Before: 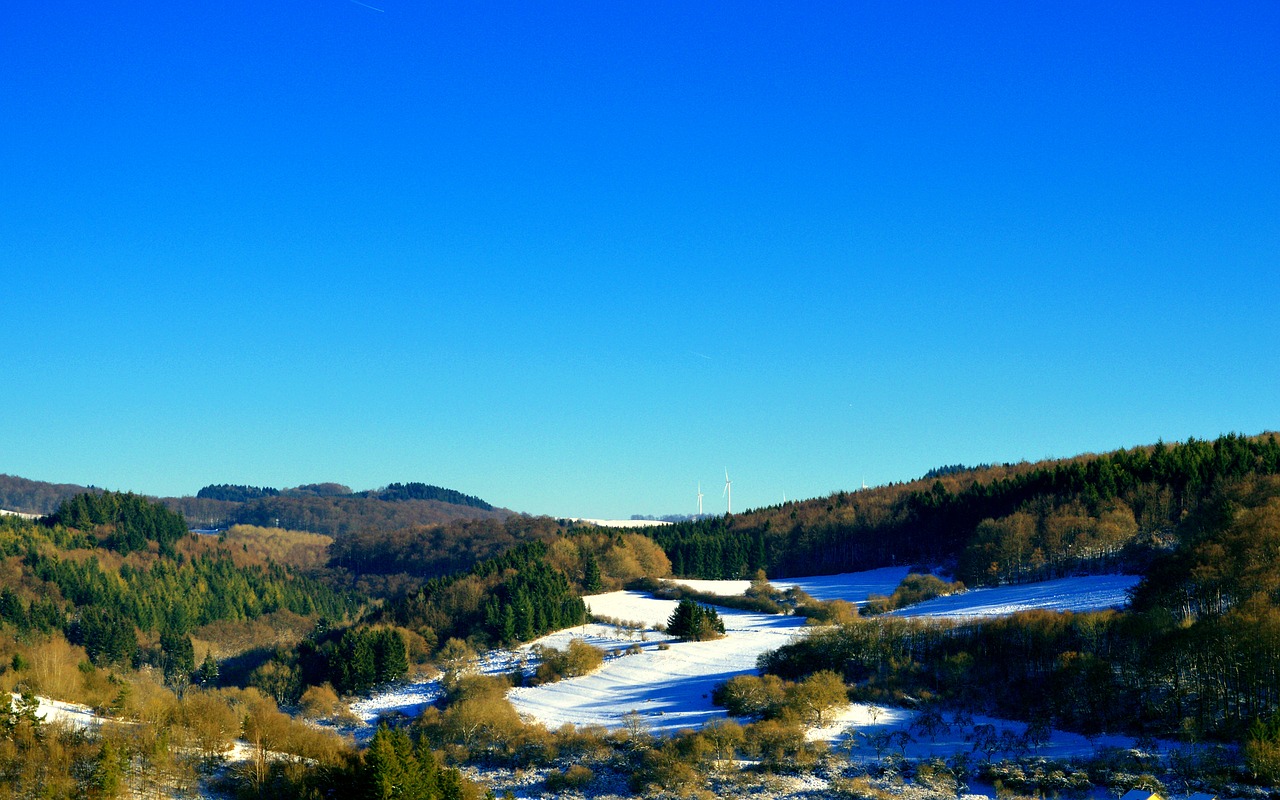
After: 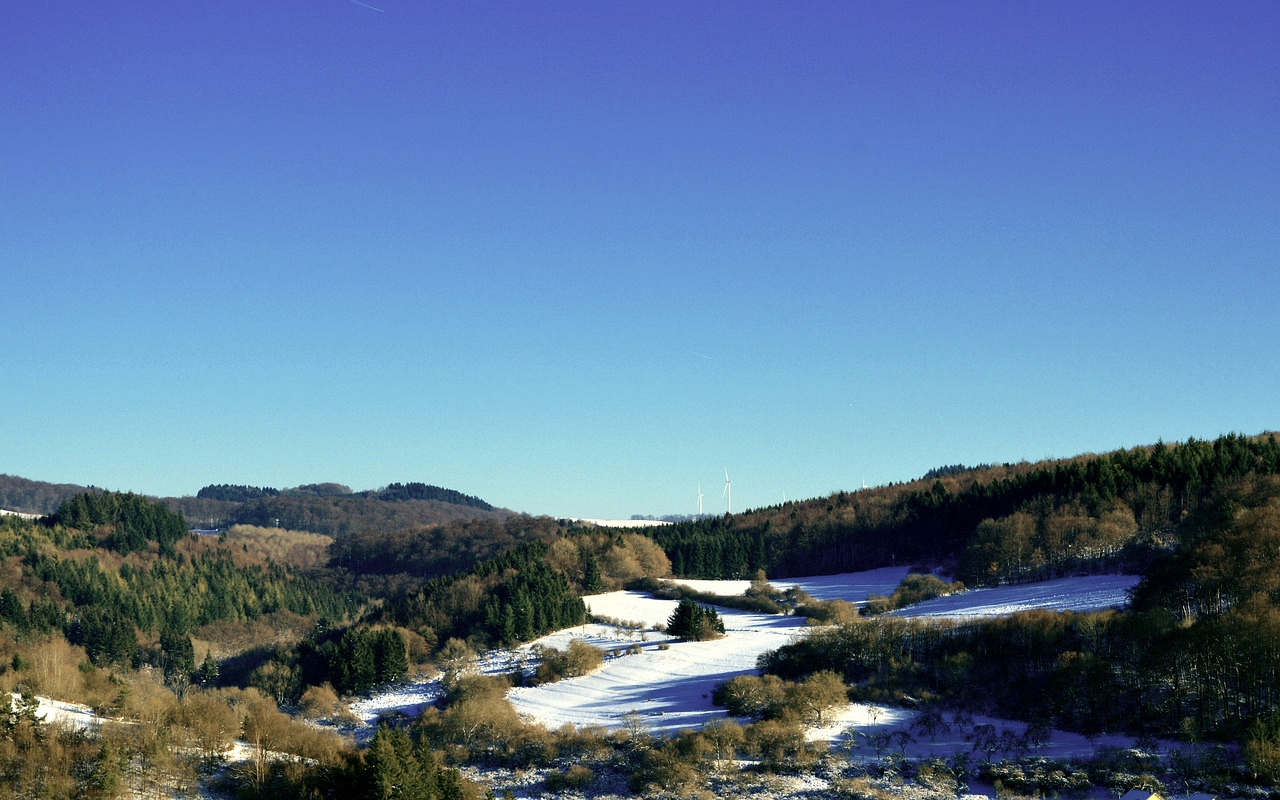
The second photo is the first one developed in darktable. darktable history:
contrast brightness saturation: contrast 0.101, saturation -0.364
